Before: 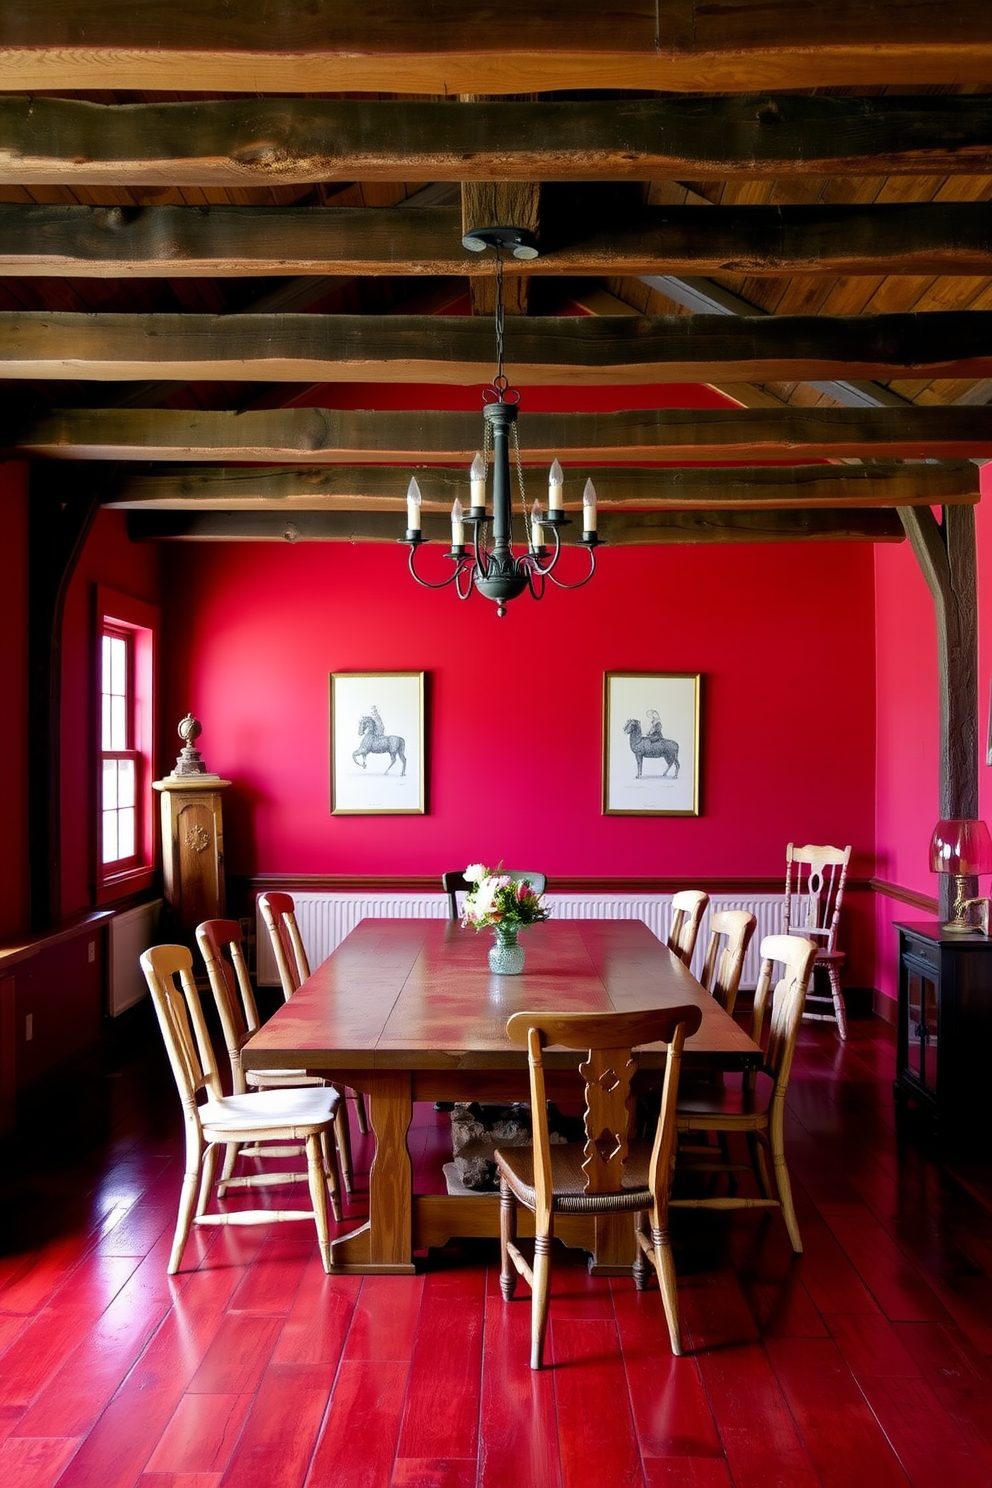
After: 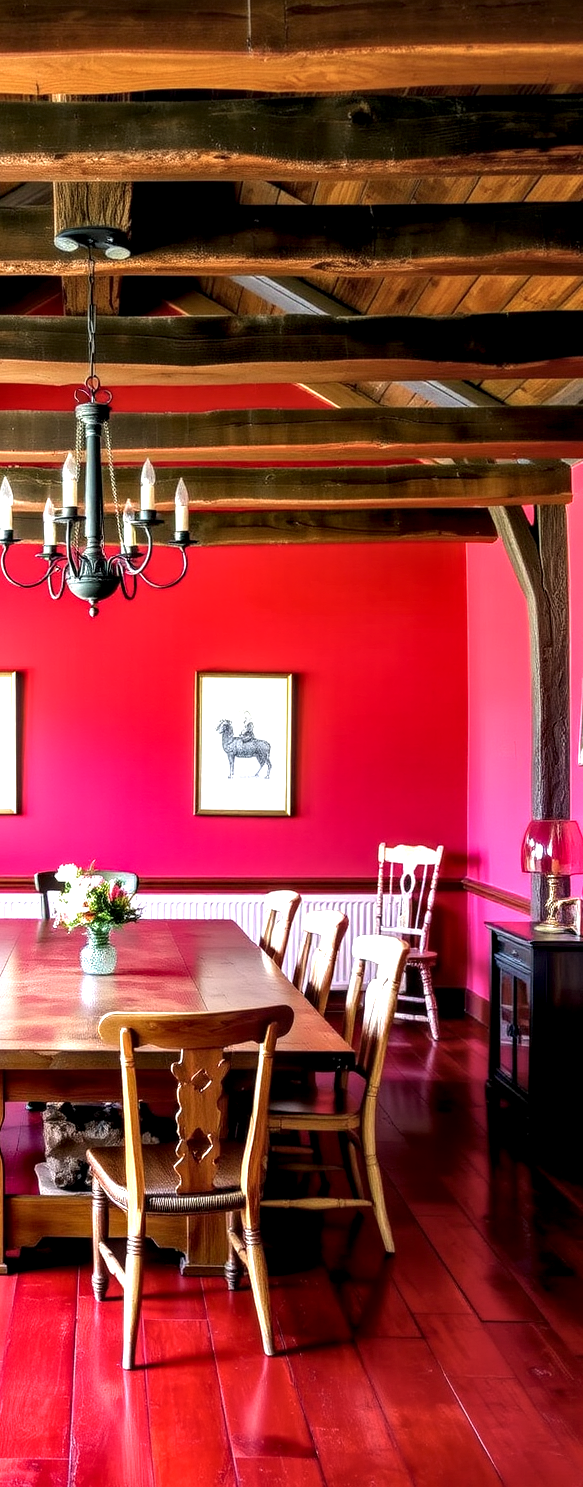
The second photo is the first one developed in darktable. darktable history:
crop: left 41.21%
local contrast: detail 160%
exposure: black level correction 0, exposure 1.023 EV, compensate highlight preservation false
